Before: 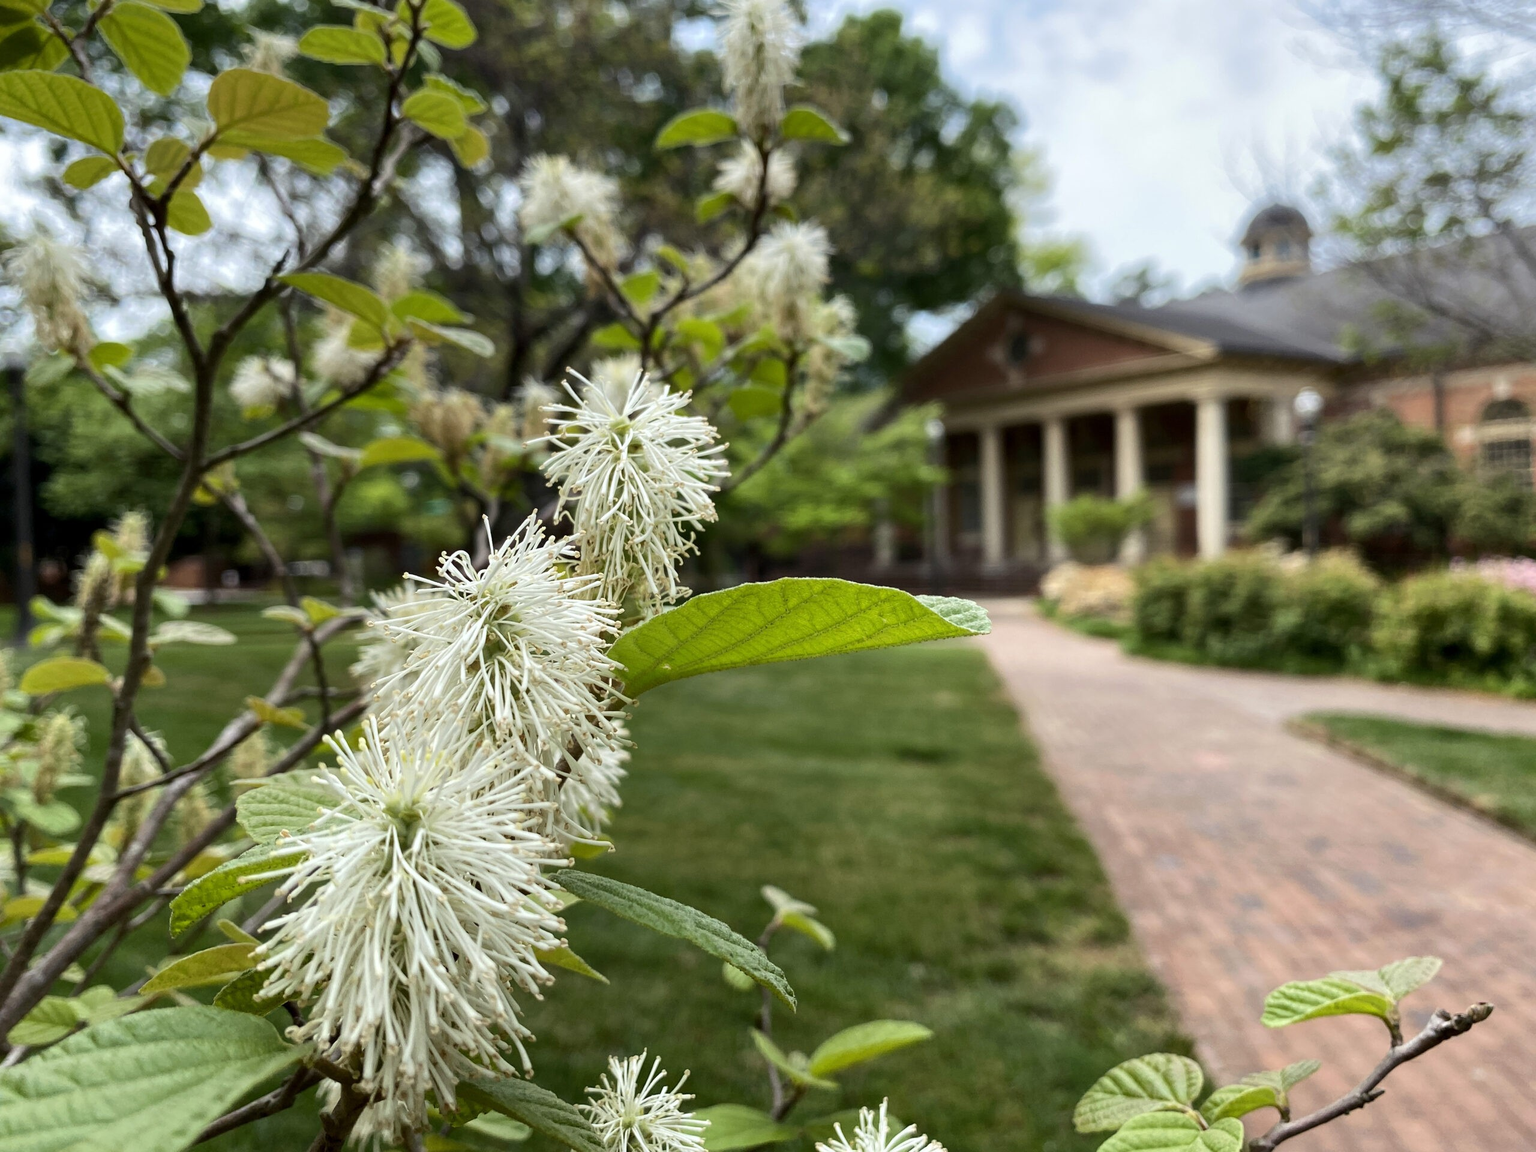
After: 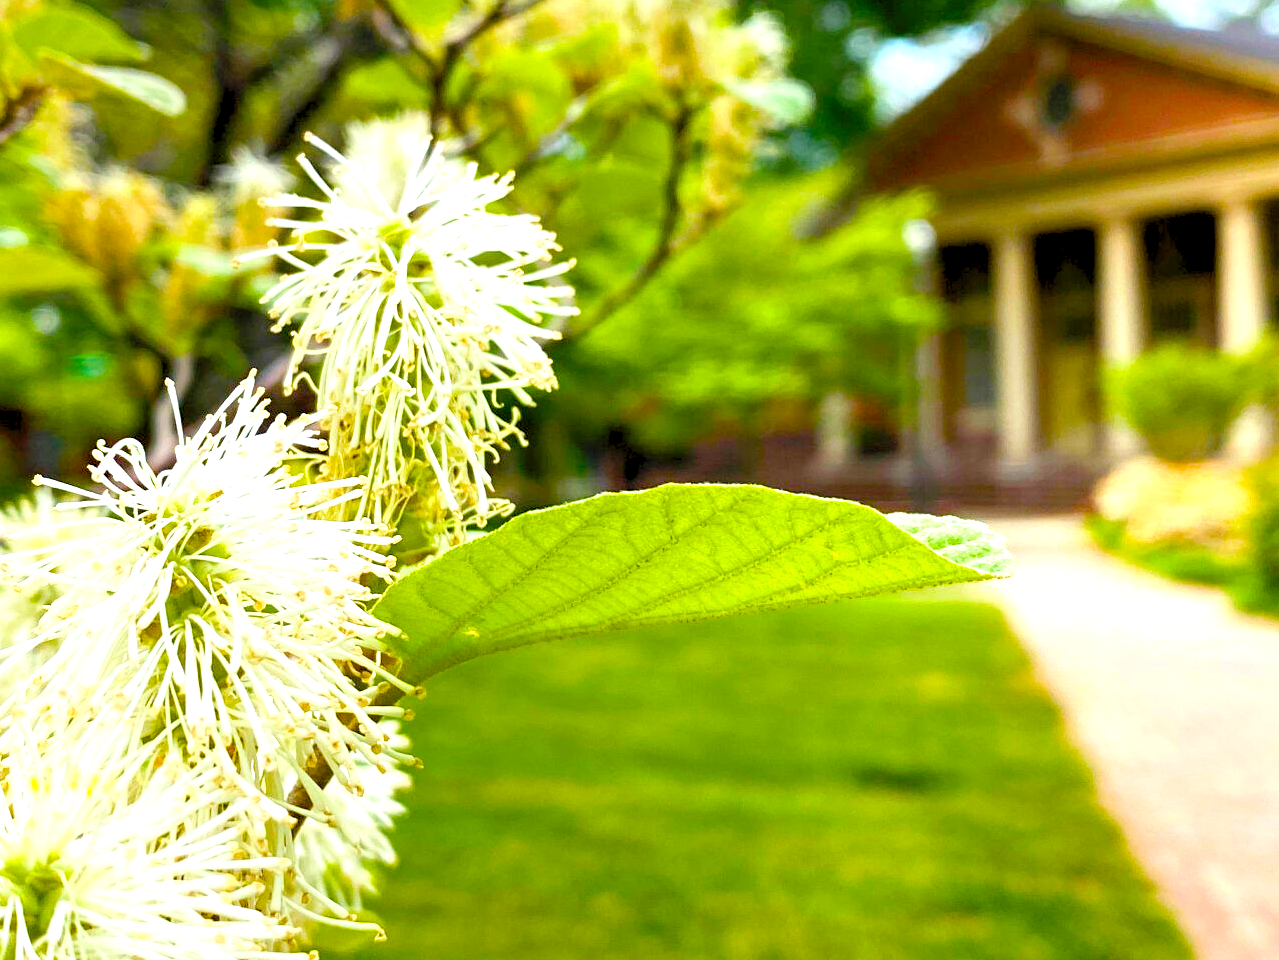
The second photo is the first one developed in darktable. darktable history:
levels: levels [0.036, 0.364, 0.827]
crop: left 25%, top 25%, right 25%, bottom 25%
color balance rgb: linear chroma grading › shadows 10%, linear chroma grading › highlights 10%, linear chroma grading › global chroma 15%, linear chroma grading › mid-tones 15%, perceptual saturation grading › global saturation 40%, perceptual saturation grading › highlights -25%, perceptual saturation grading › mid-tones 35%, perceptual saturation grading › shadows 35%, perceptual brilliance grading › global brilliance 11.29%, global vibrance 11.29%
